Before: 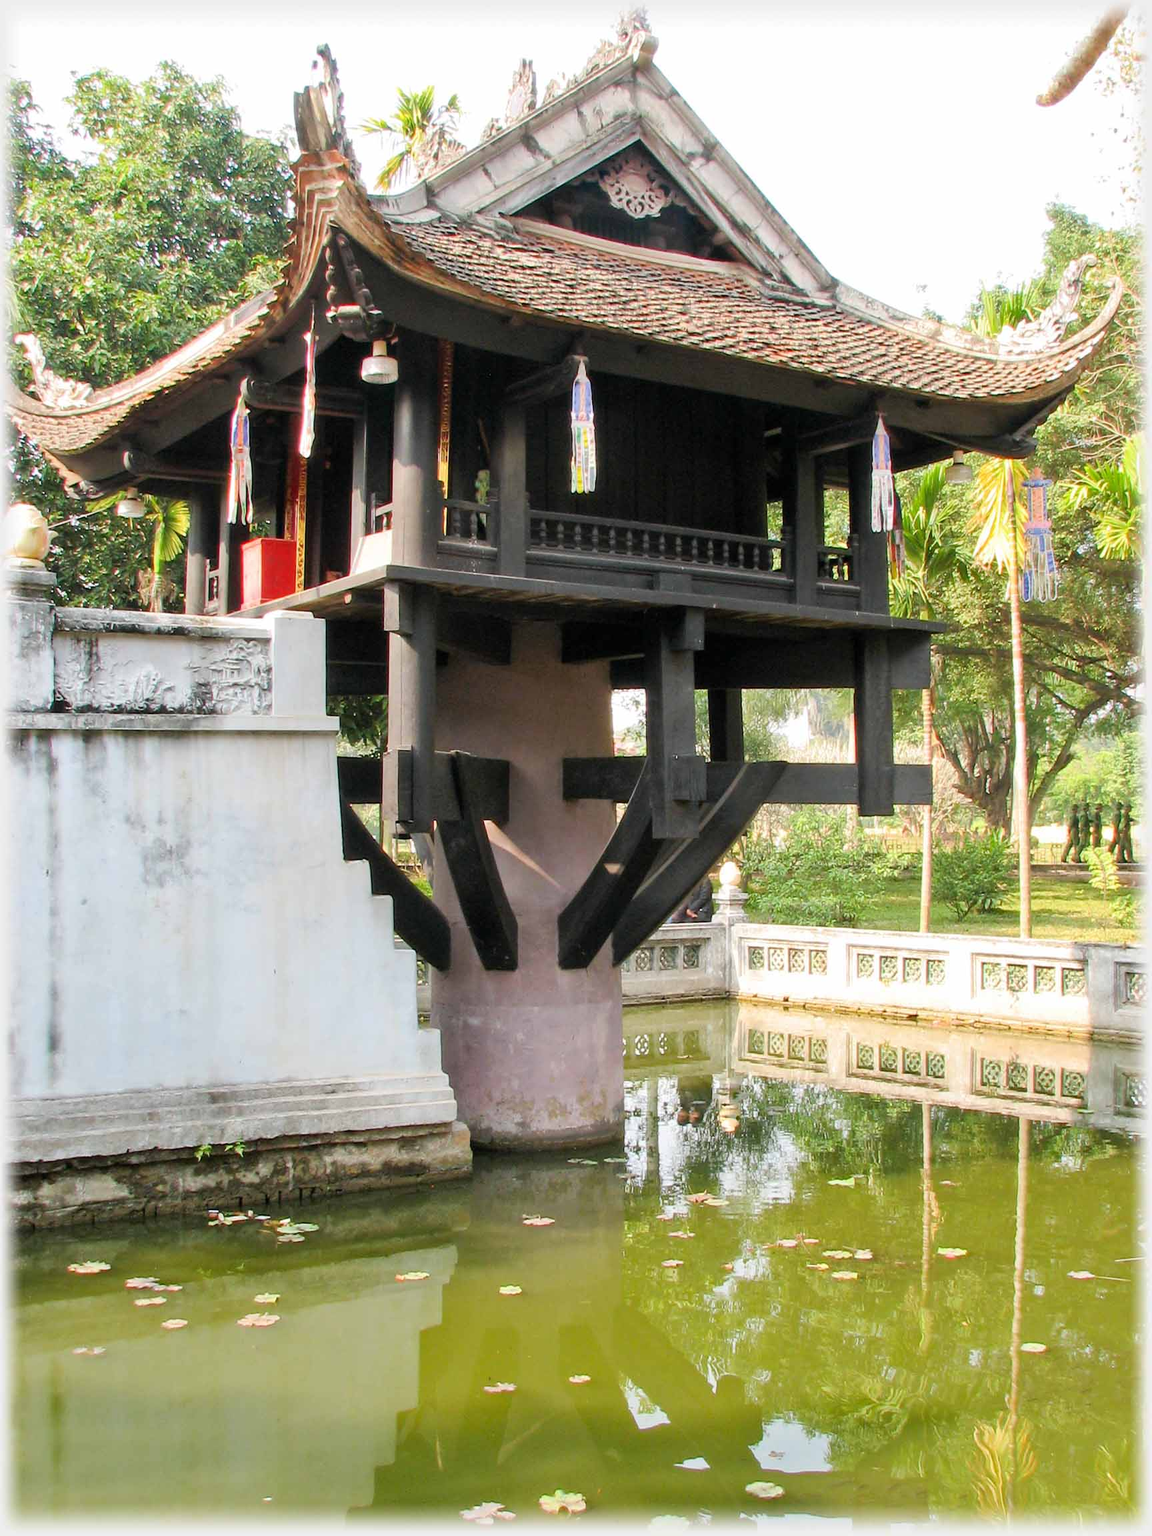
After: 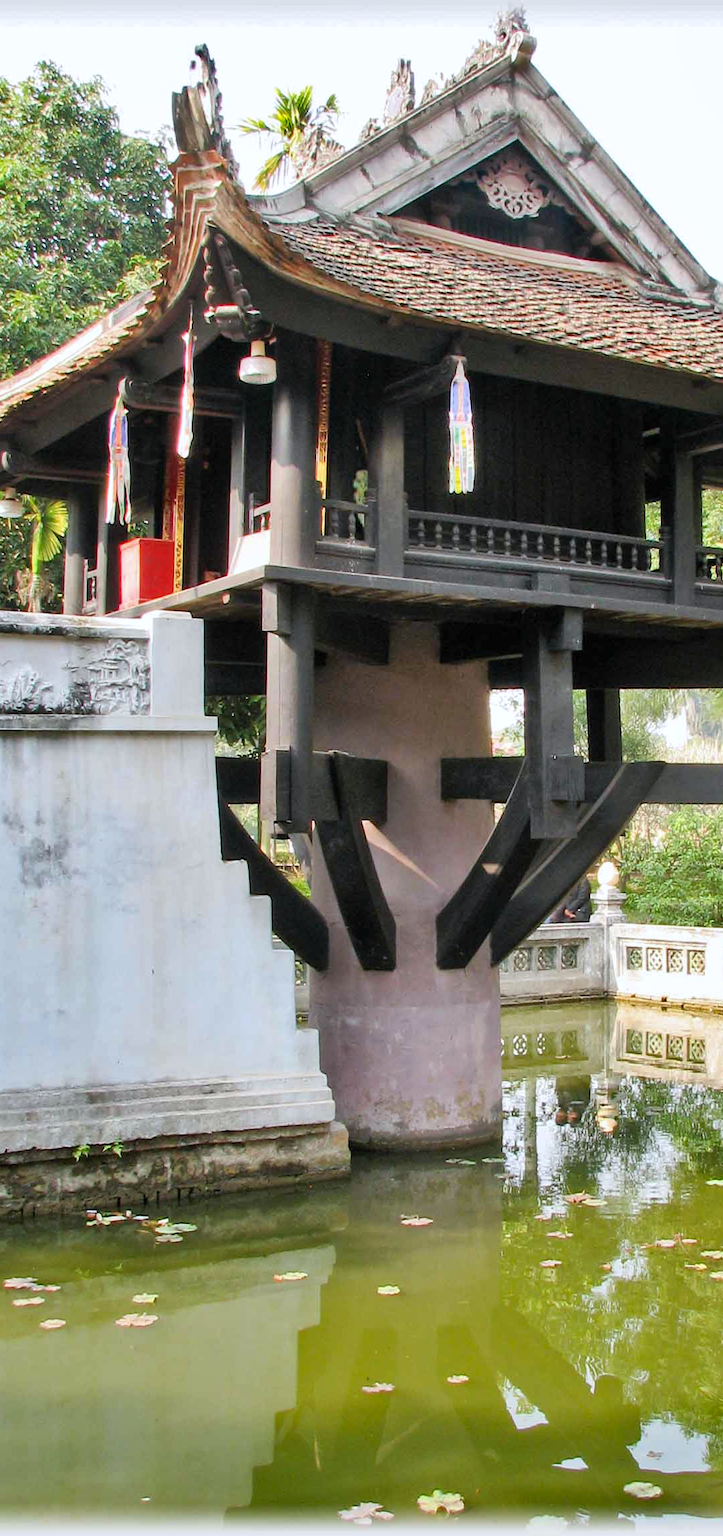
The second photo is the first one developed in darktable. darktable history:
crop: left 10.644%, right 26.528%
shadows and highlights: low approximation 0.01, soften with gaussian
white balance: red 0.98, blue 1.034
